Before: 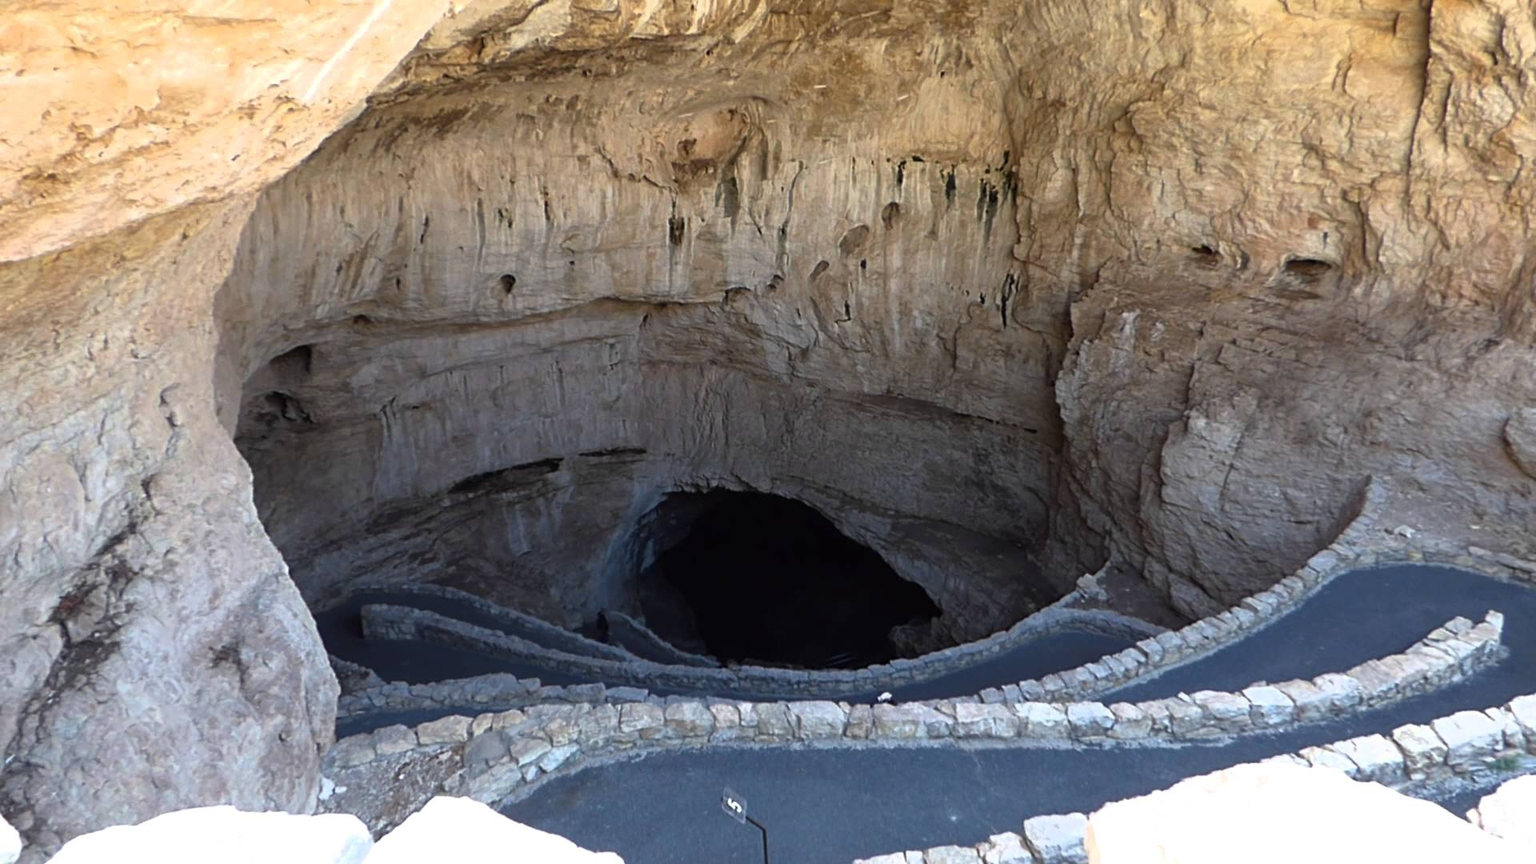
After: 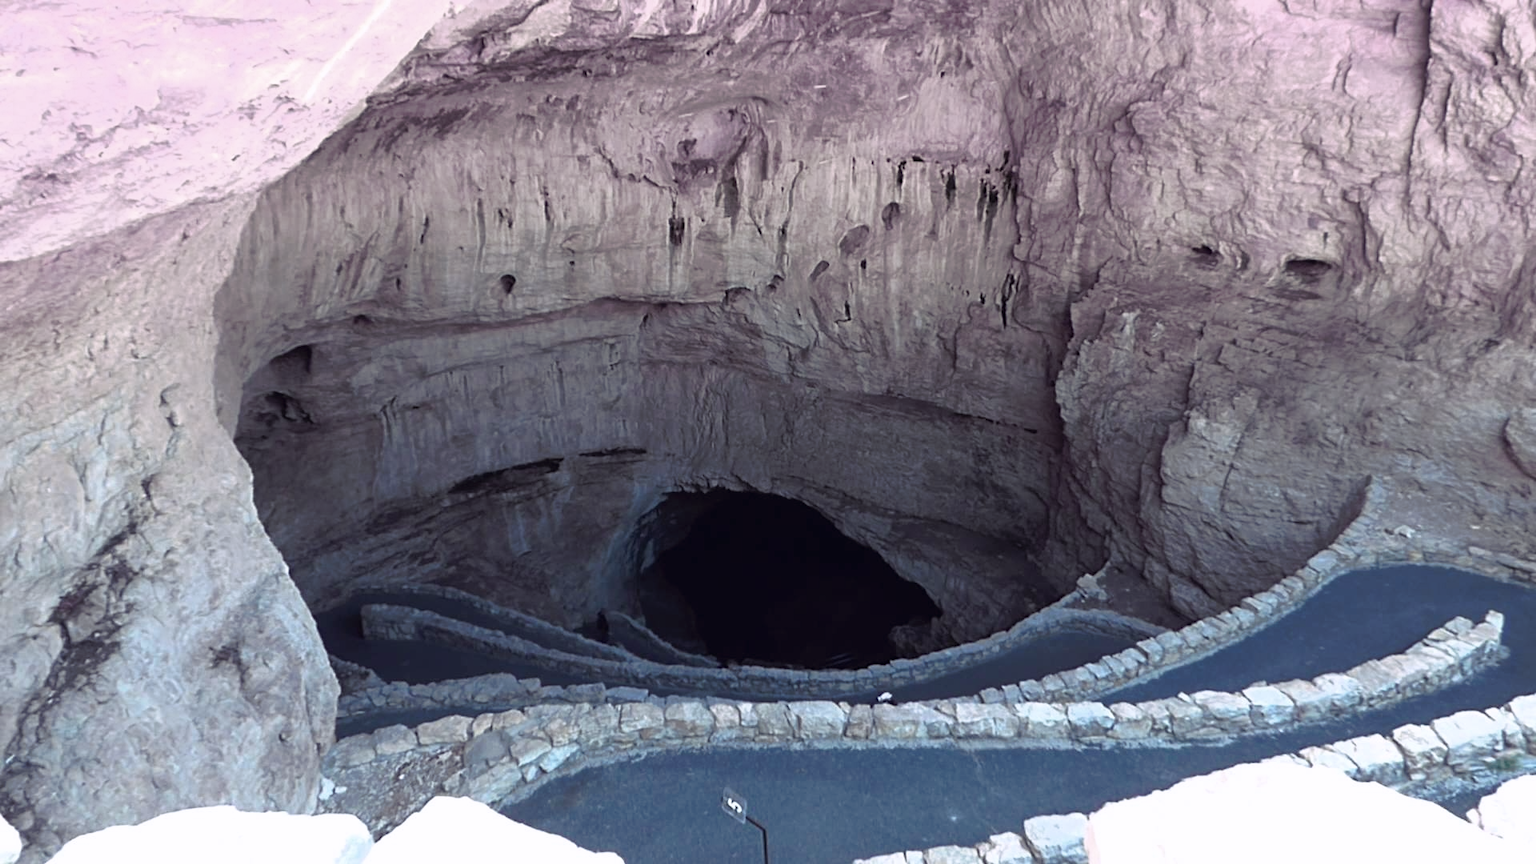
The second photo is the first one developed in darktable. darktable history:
tone curve: curves: ch0 [(0, 0) (0.003, 0.013) (0.011, 0.017) (0.025, 0.028) (0.044, 0.049) (0.069, 0.07) (0.1, 0.103) (0.136, 0.143) (0.177, 0.186) (0.224, 0.232) (0.277, 0.282) (0.335, 0.333) (0.399, 0.405) (0.468, 0.477) (0.543, 0.54) (0.623, 0.627) (0.709, 0.709) (0.801, 0.798) (0.898, 0.902) (1, 1)], preserve colors none
color look up table: target L [79.29, 91.38, 92.16, 85.12, 84.24, 87.51, 89.29, 81.94, 72.71, 66.46, 62.64, 56.2, 51.28, 56.76, 31.4, 30.64, 22.58, 4.503, 200.19, 79.56, 87.47, 89.05, 77.03, 73.41, 51.94, 71.06, 49.71, 65.09, 58.44, 51.5, 45.3, 15.19, 80.52, 75.33, 76.94, 64.47, 59.4, 49.38, 48.41, 49.37, 40.67, 26.65, 14.33, 88.6, 80.06, 78.11, 60.47, 56.5, 40.61], target a [23.59, 10.98, -26.19, -63.31, -76.11, 1.618, -8.48, -35.07, -60.63, -64.86, -35.18, 0.74, 21.2, 0.672, -28.21, -37.28, 9.643, 1.669, 0, 23.89, 18.74, 6.585, 17.28, 24.93, 55.76, 15.9, 11.31, 12.59, 16.89, 26.54, 7.963, 15.33, 20.1, 47.91, 23.41, 36.93, 15.14, 44.24, 78.71, 10.31, 29.71, 58.09, 37.4, -51.94, -11.23, -18.82, -4.531, -35.96, -5.461], target b [18.99, -2.687, 22.09, 20.01, 79.15, 1.203, 60.89, 37.86, 39.02, 62.2, 17.93, 36.12, 2.51, 2.404, 3.851, 34.82, 4.418, -0.022, 0, -2.806, -10.53, -13.14, -26.35, -20.69, -64.91, -42.95, -2.885, -25.49, -35.54, -37.28, -17.33, -22.32, -26.38, -35.07, -23.16, -43.17, -45.12, -32.15, -52.3, -12.15, -74.99, -77.62, -34.35, -9.947, -12.27, -30.77, -60.17, -9.718, -34.61], num patches 49
